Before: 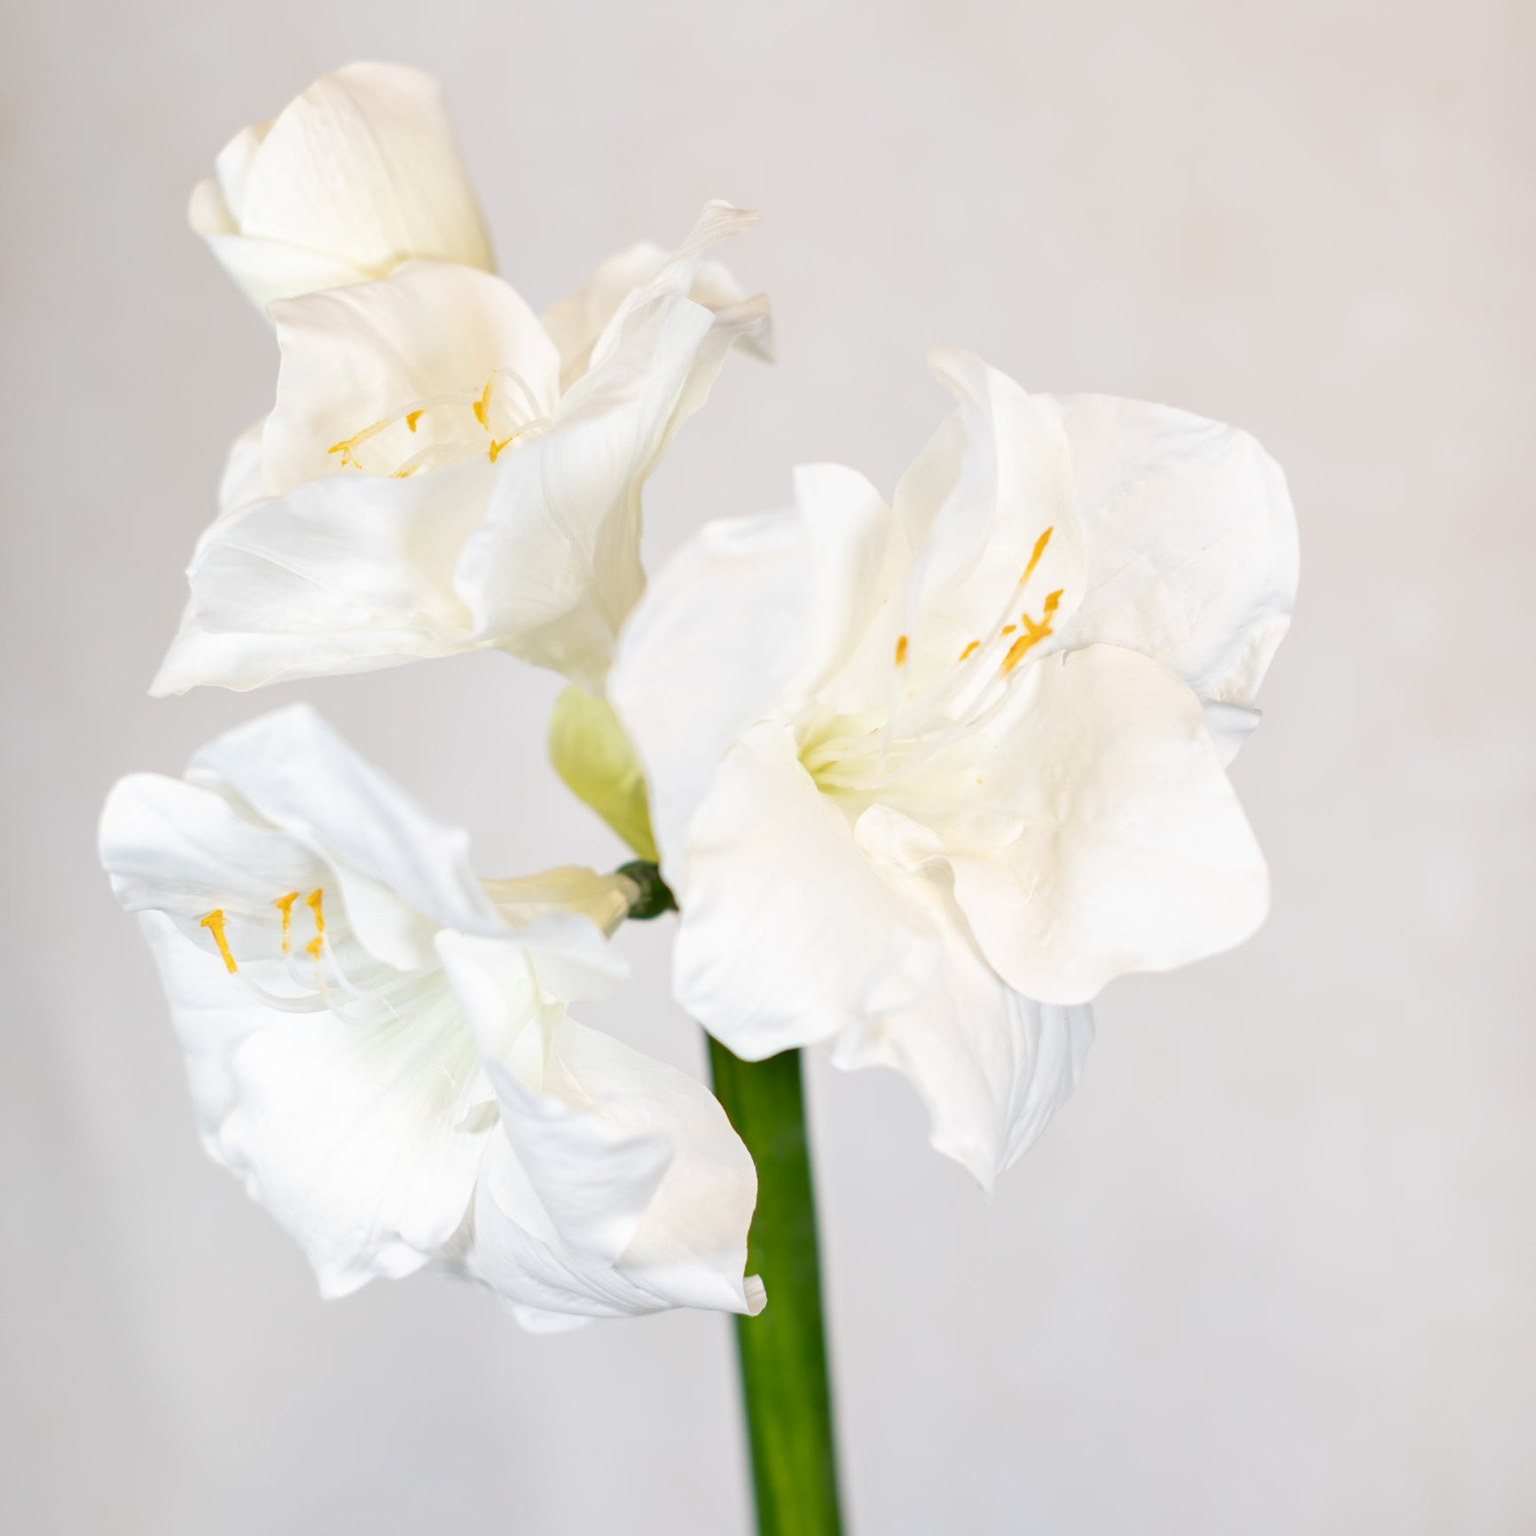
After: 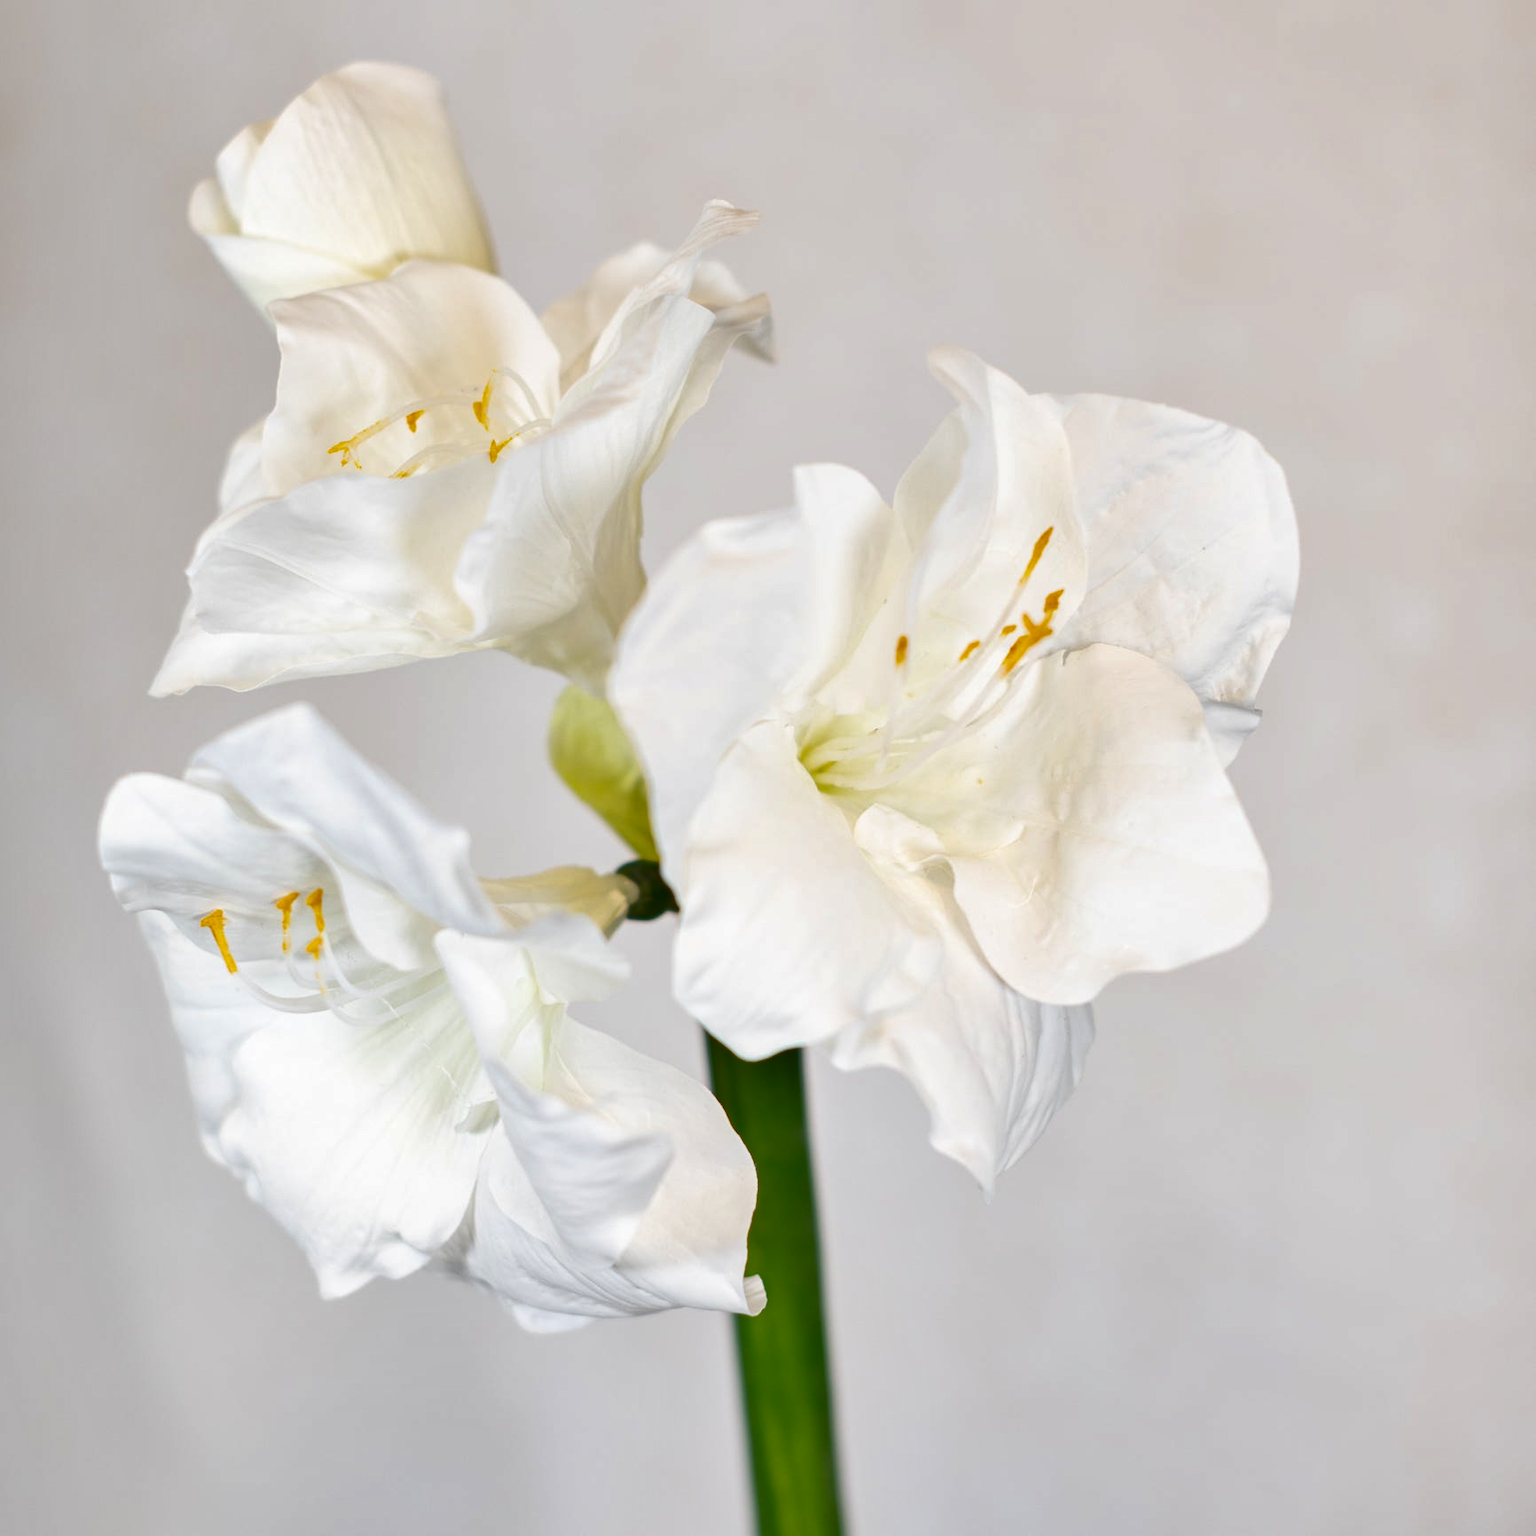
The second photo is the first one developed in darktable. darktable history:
color calibration: illuminant same as pipeline (D50), x 0.346, y 0.358, temperature 4994.57 K, saturation algorithm version 1 (2020)
shadows and highlights: shadows 53.08, soften with gaussian
